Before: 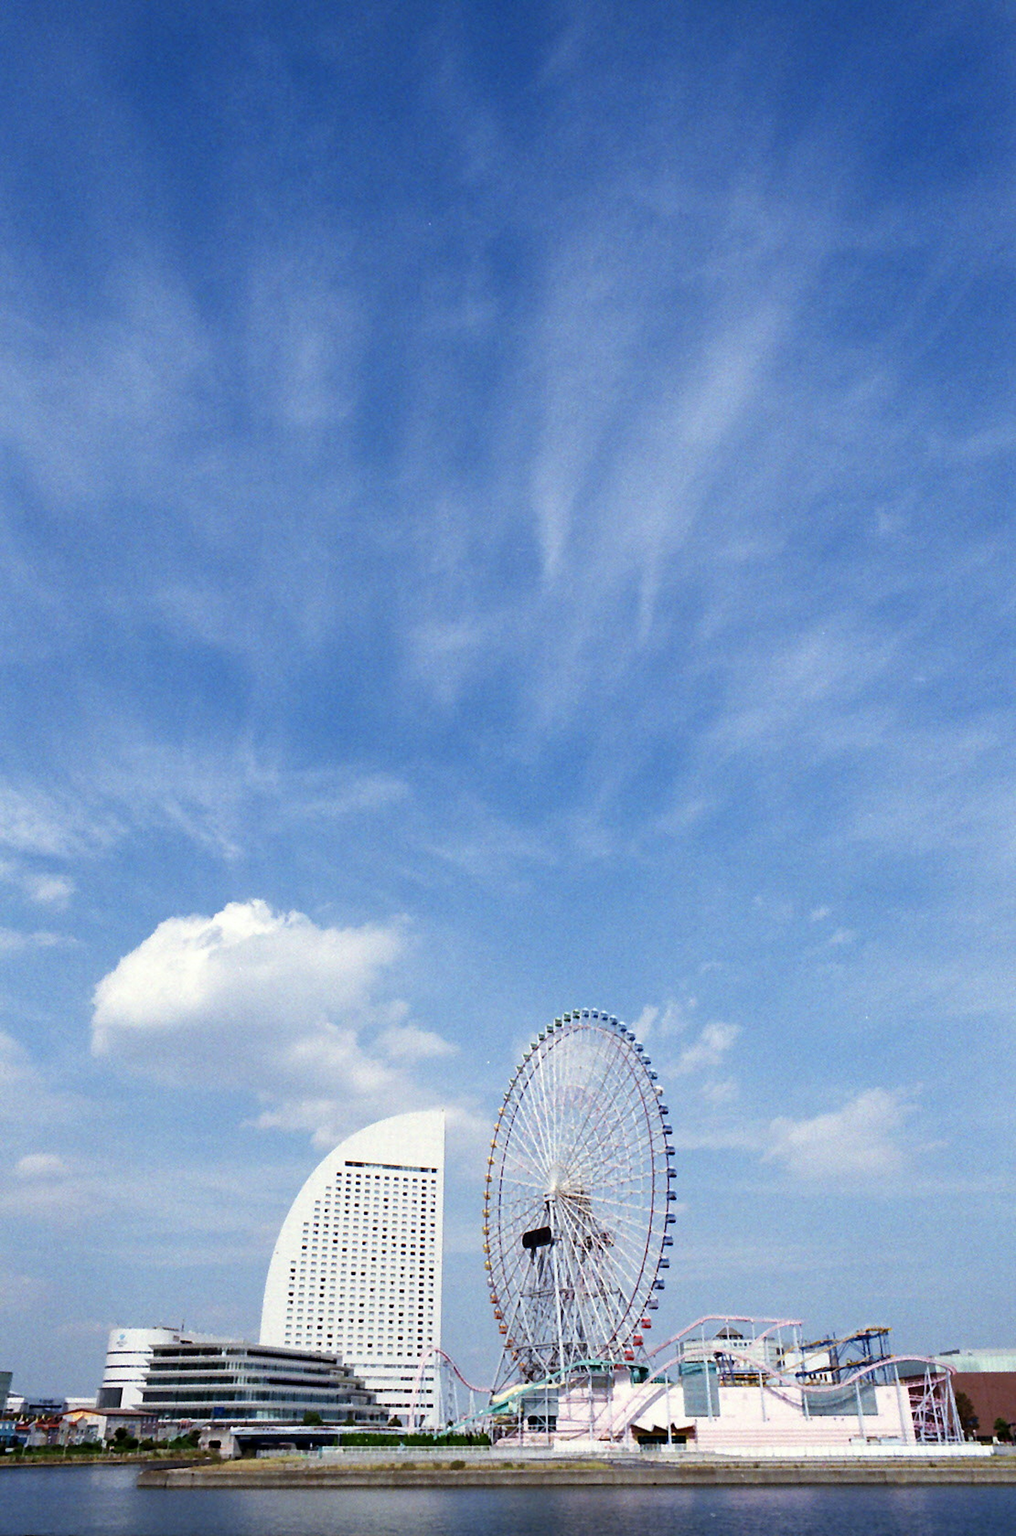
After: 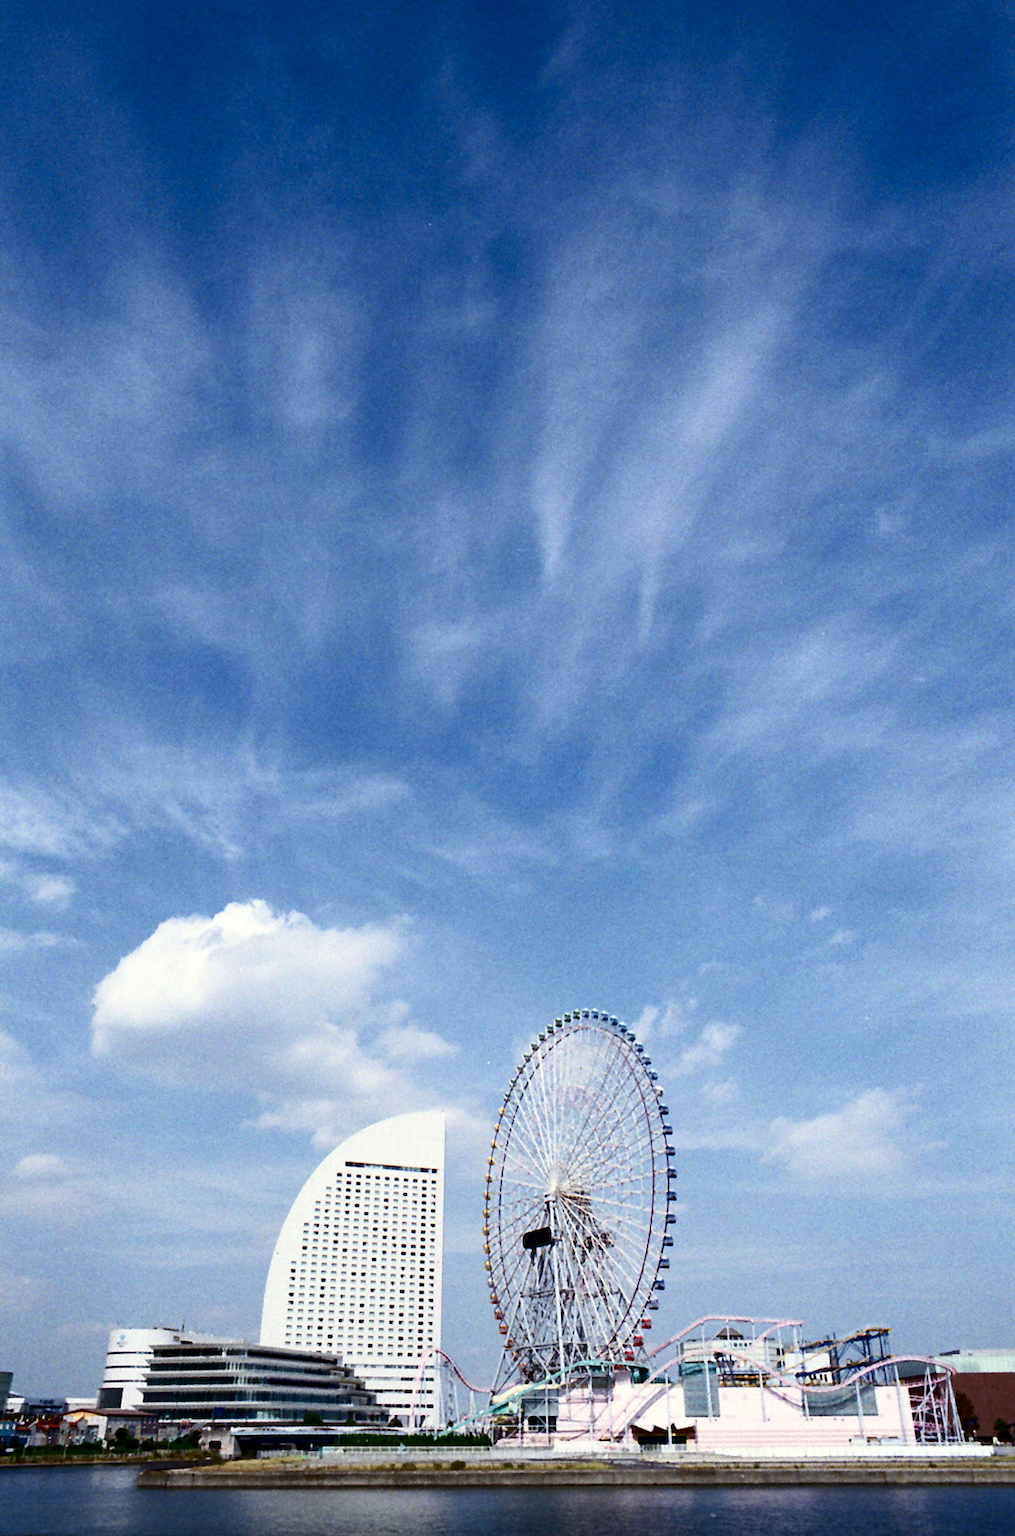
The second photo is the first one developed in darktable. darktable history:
color correction: highlights b* 0.054, saturation 0.81
contrast brightness saturation: contrast 0.214, brightness -0.113, saturation 0.215
